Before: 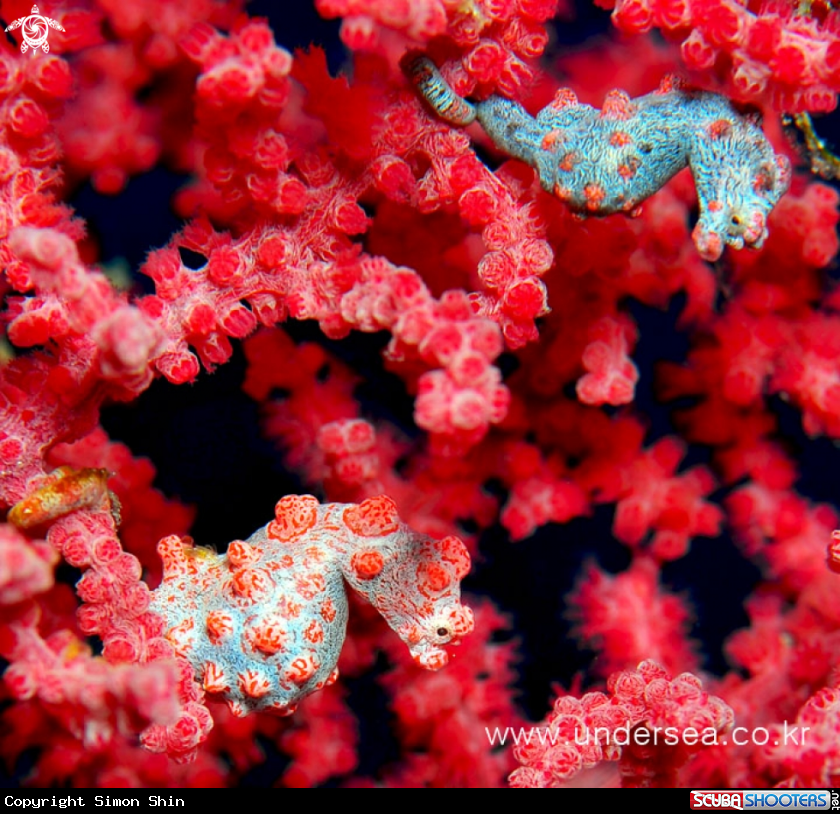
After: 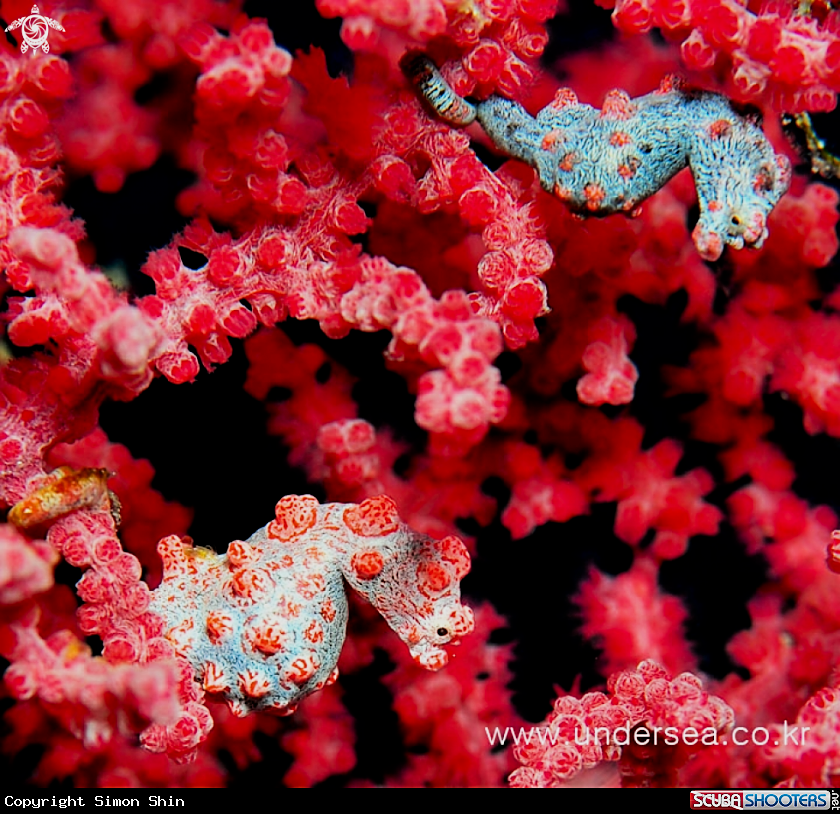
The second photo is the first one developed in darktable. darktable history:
filmic rgb: black relative exposure -5.01 EV, white relative exposure 3.99 EV, threshold 5.98 EV, hardness 2.89, contrast 1.297, highlights saturation mix -29.19%, enable highlight reconstruction true
contrast brightness saturation: contrast 0.03, brightness -0.036
sharpen: on, module defaults
